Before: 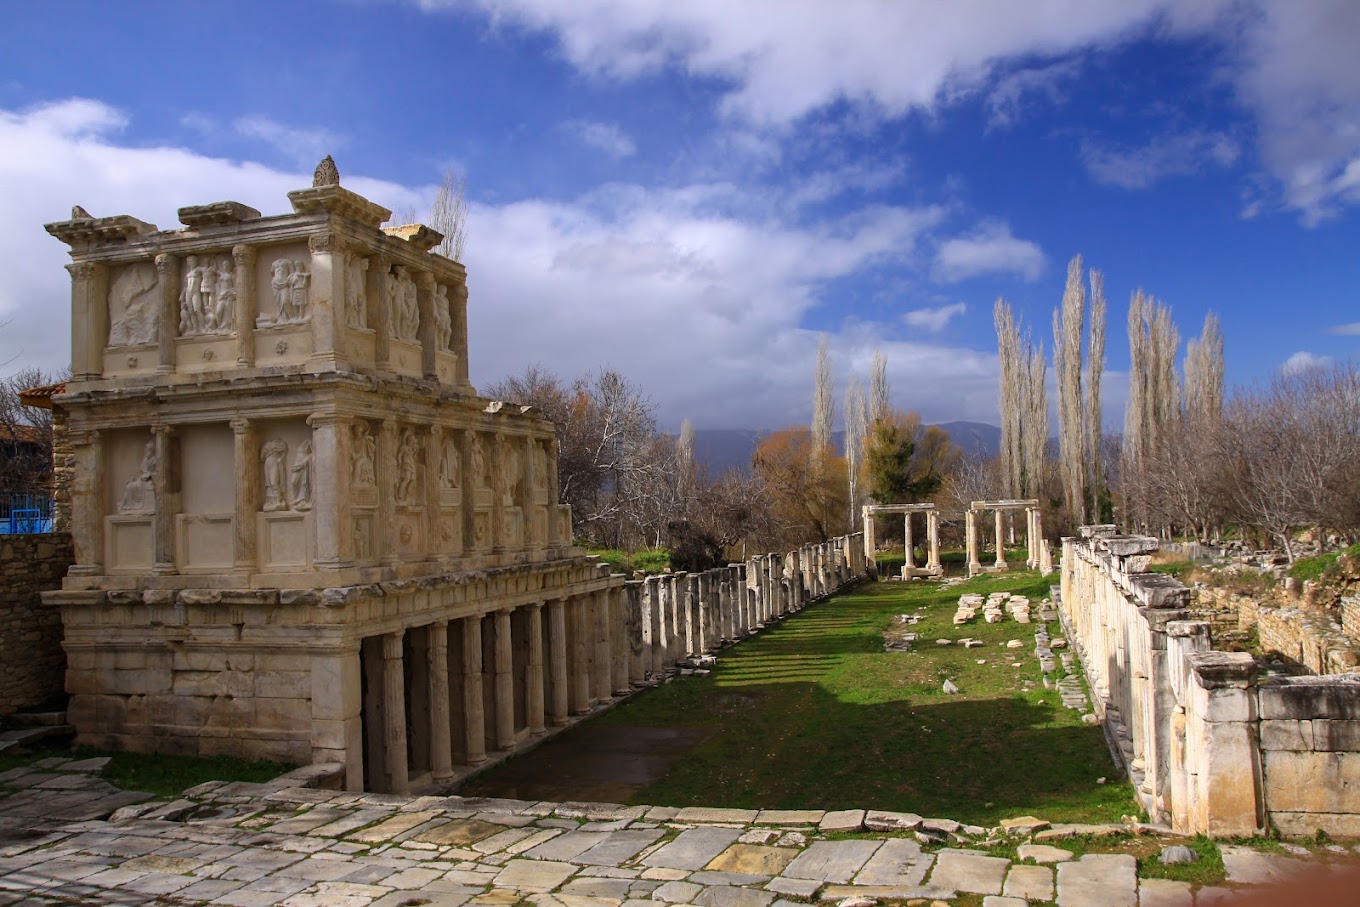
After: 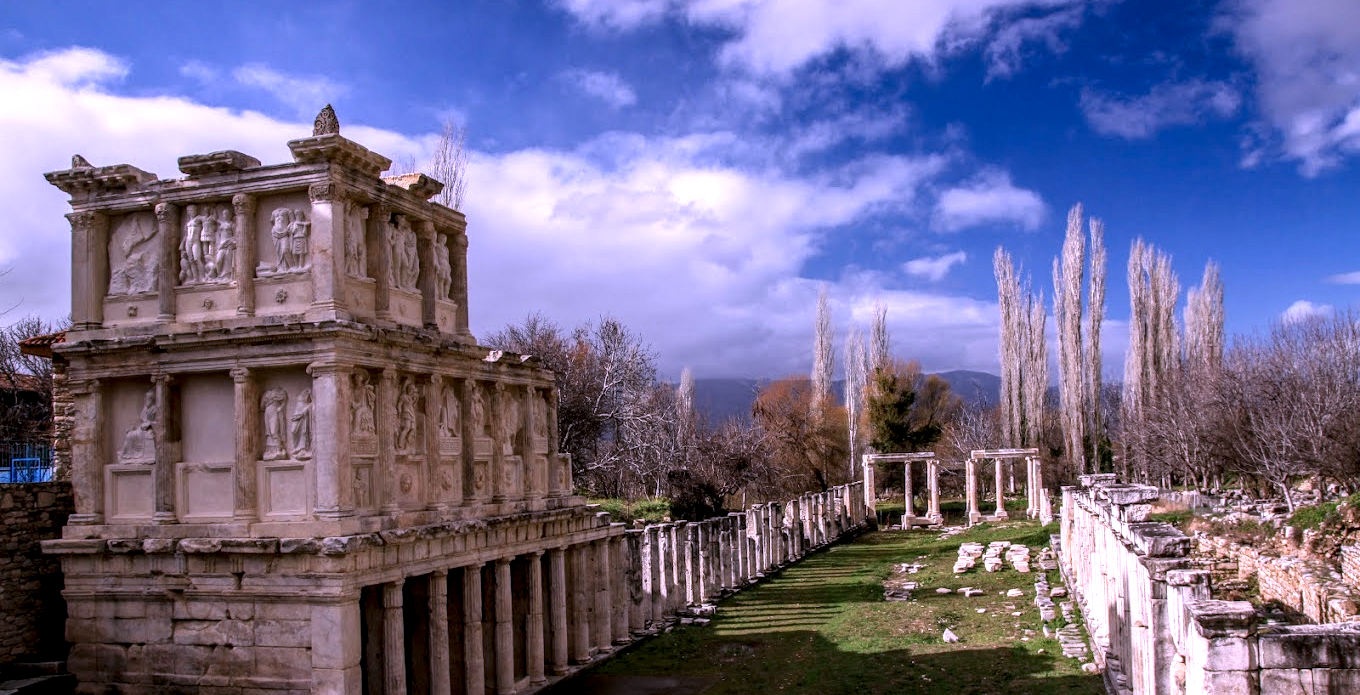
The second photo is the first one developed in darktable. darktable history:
color correction: highlights a* 15.03, highlights b* -25.07
crop: top 5.667%, bottom 17.637%
local contrast: highlights 0%, shadows 0%, detail 182%
